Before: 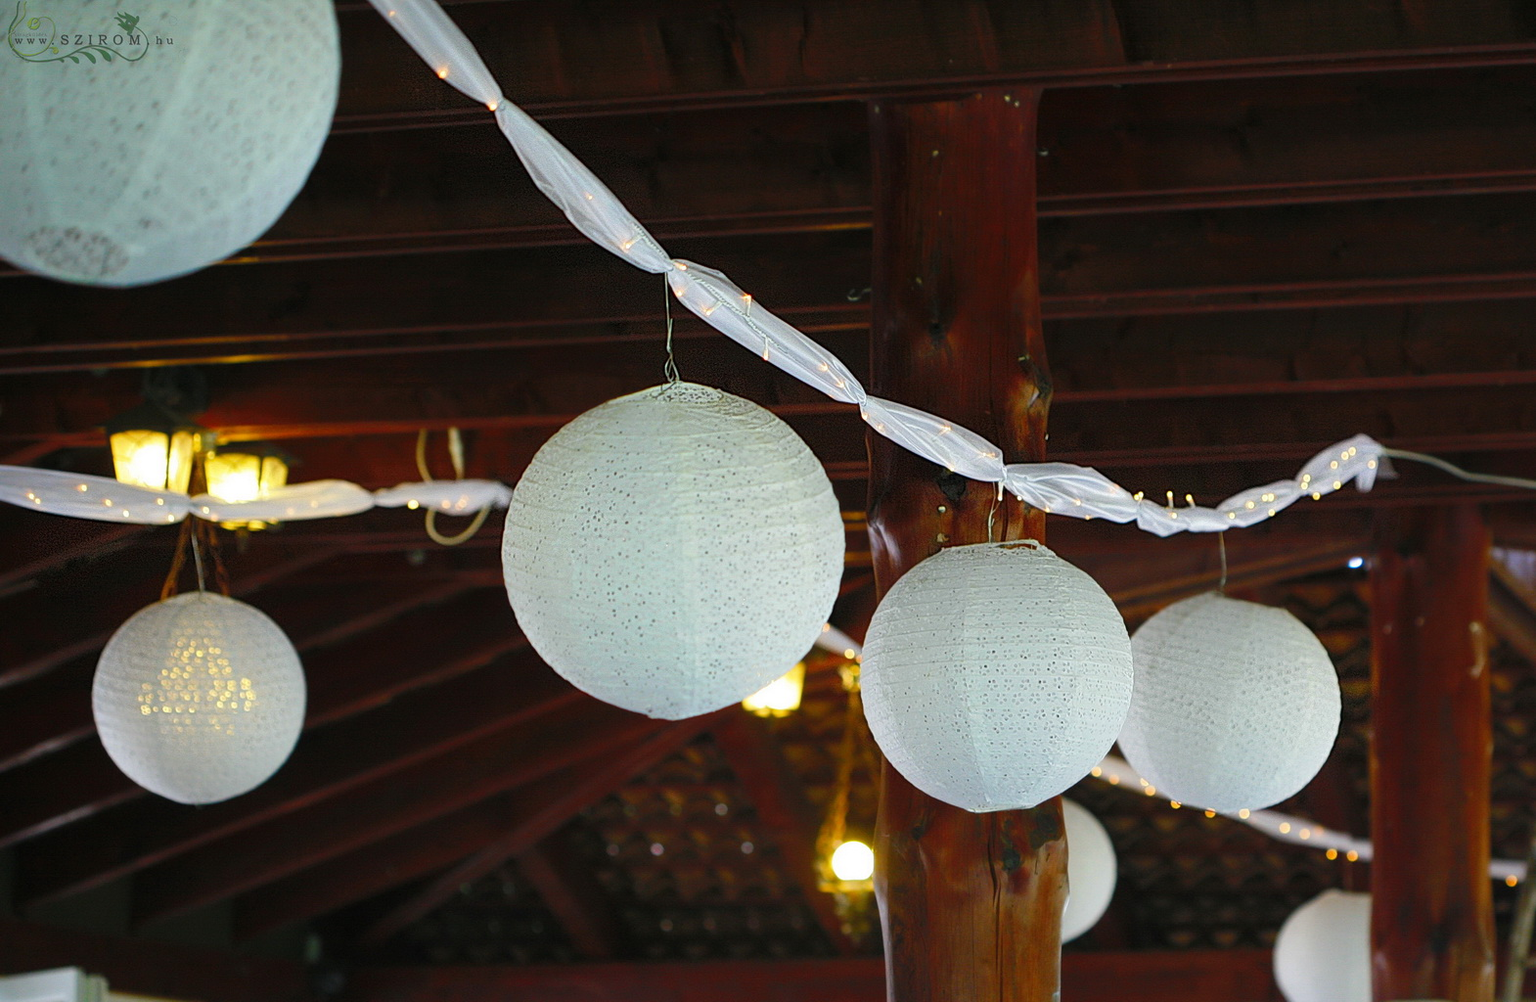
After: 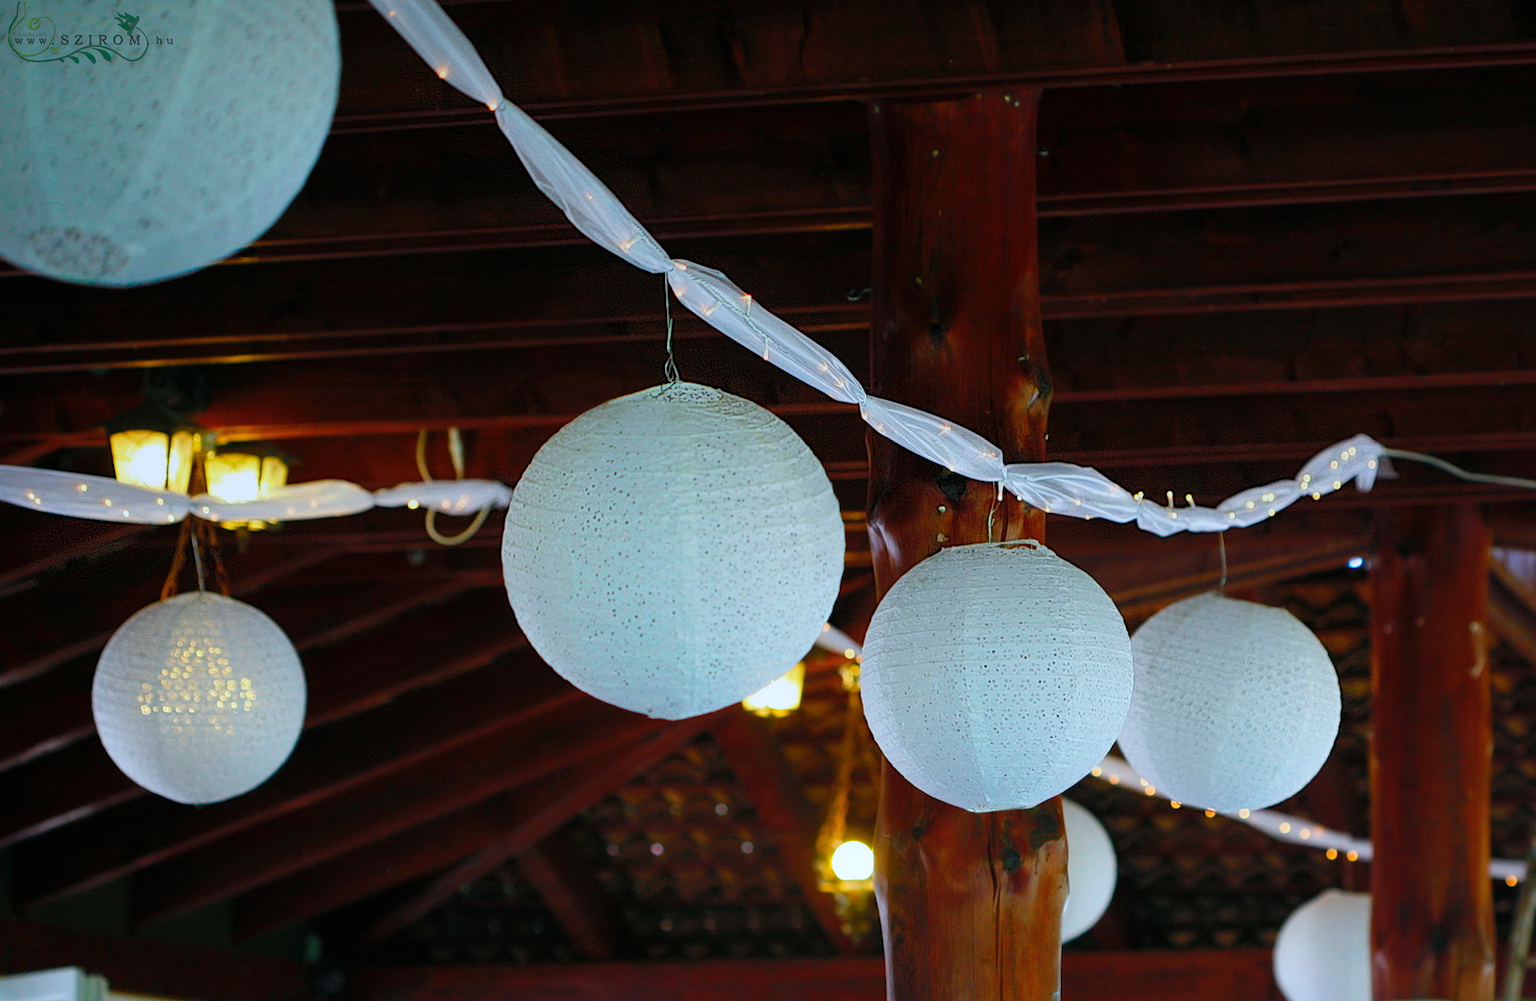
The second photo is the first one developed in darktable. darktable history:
color calibration: x 0.37, y 0.382, temperature 4313.32 K
graduated density: on, module defaults
